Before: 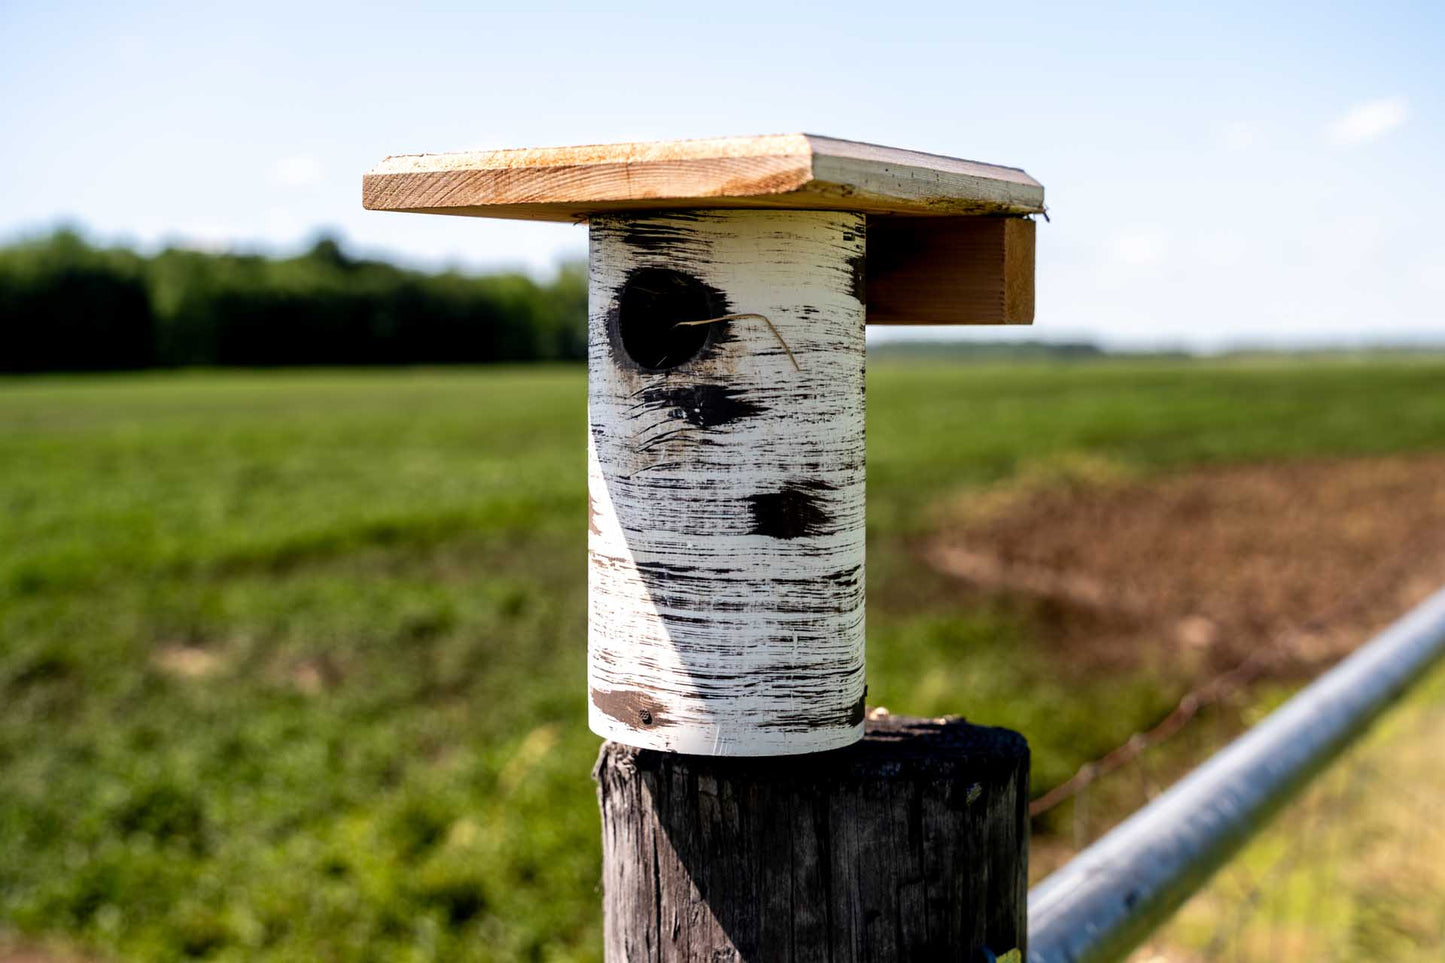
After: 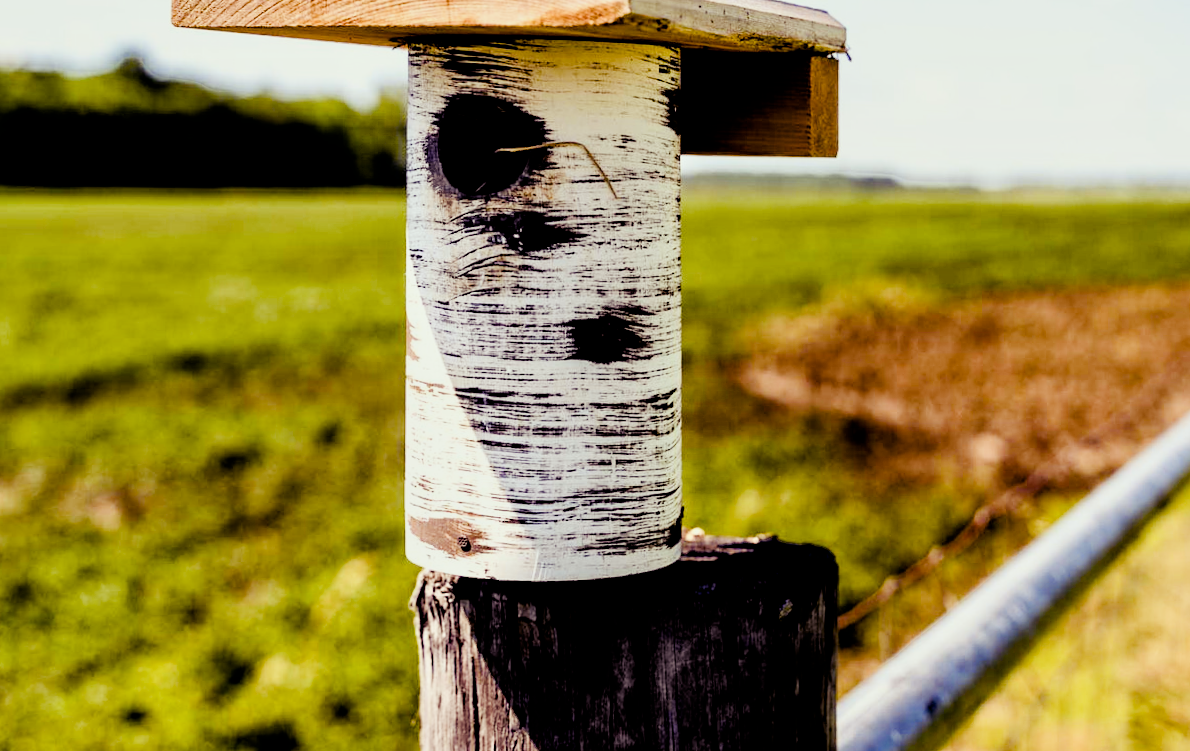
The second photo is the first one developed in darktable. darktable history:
crop: left 16.315%, top 14.246%
color contrast: green-magenta contrast 0.81
color balance rgb: shadows lift › luminance -21.66%, shadows lift › chroma 8.98%, shadows lift › hue 283.37°, power › chroma 1.55%, power › hue 25.59°, highlights gain › luminance 6.08%, highlights gain › chroma 2.55%, highlights gain › hue 90°, global offset › luminance -0.87%, perceptual saturation grading › global saturation 27.49%, perceptual saturation grading › highlights -28.39%, perceptual saturation grading › mid-tones 15.22%, perceptual saturation grading › shadows 33.98%, perceptual brilliance grading › highlights 10%, perceptual brilliance grading › mid-tones 5%
exposure: black level correction 0, exposure 0.7 EV, compensate exposure bias true, compensate highlight preservation false
contrast equalizer: y [[0.586, 0.584, 0.576, 0.565, 0.552, 0.539], [0.5 ×6], [0.97, 0.959, 0.919, 0.859, 0.789, 0.717], [0 ×6], [0 ×6]]
filmic rgb: black relative exposure -6.98 EV, white relative exposure 5.63 EV, hardness 2.86
rotate and perspective: rotation -0.013°, lens shift (vertical) -0.027, lens shift (horizontal) 0.178, crop left 0.016, crop right 0.989, crop top 0.082, crop bottom 0.918
